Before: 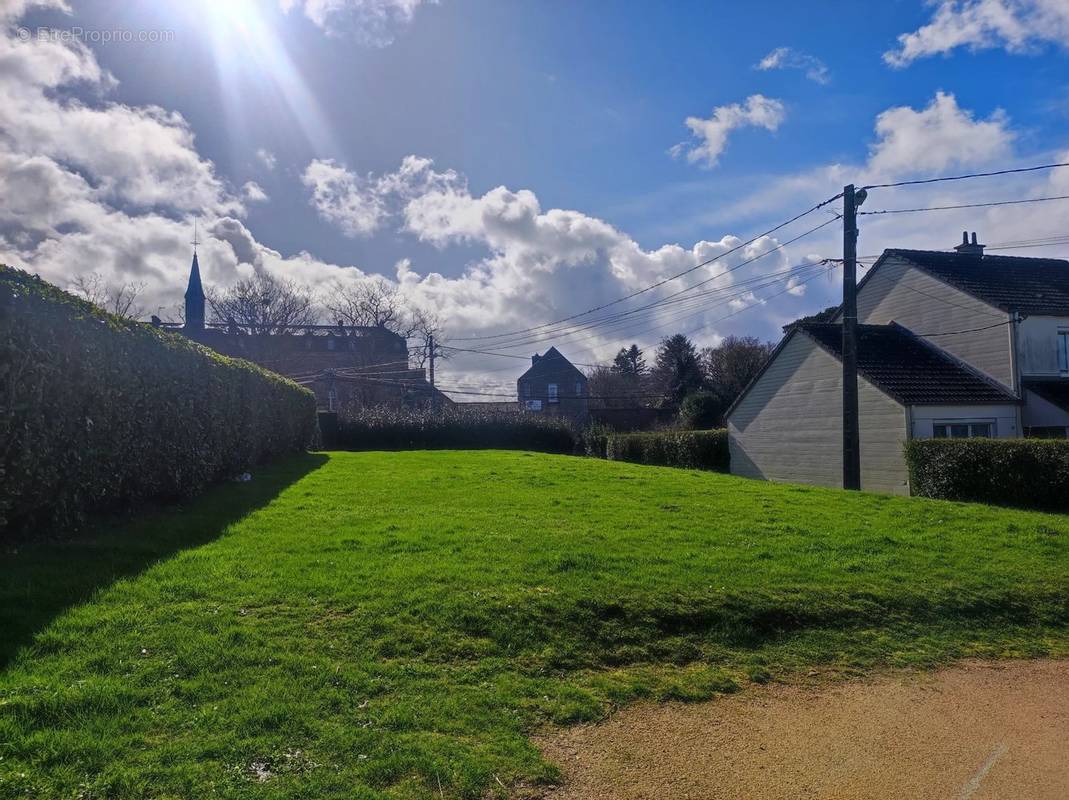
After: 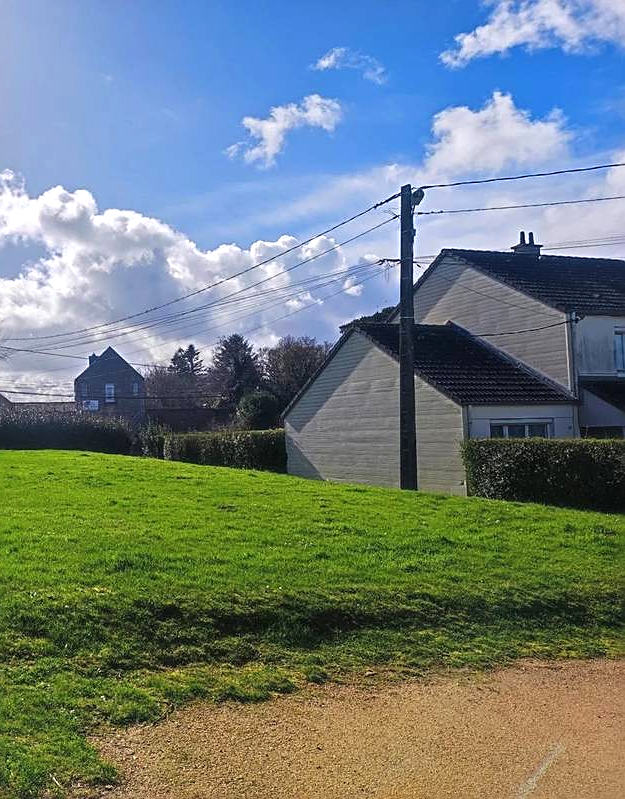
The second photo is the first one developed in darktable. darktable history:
crop: left 41.471%
exposure: black level correction -0.002, exposure 0.536 EV, compensate highlight preservation false
sharpen: on, module defaults
